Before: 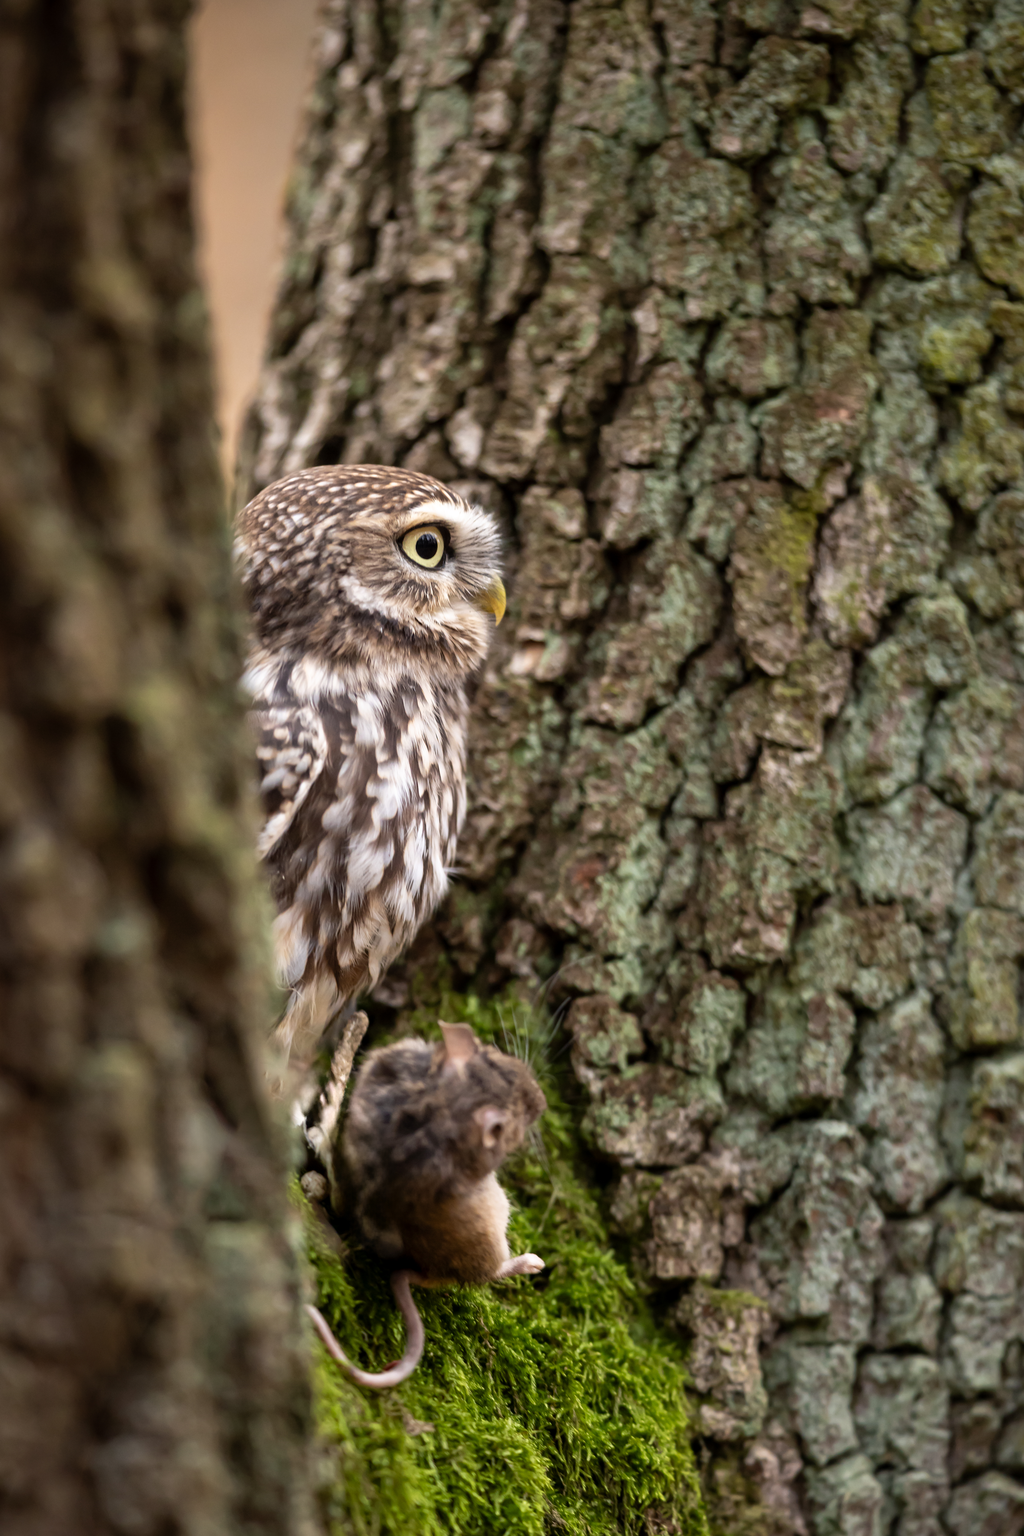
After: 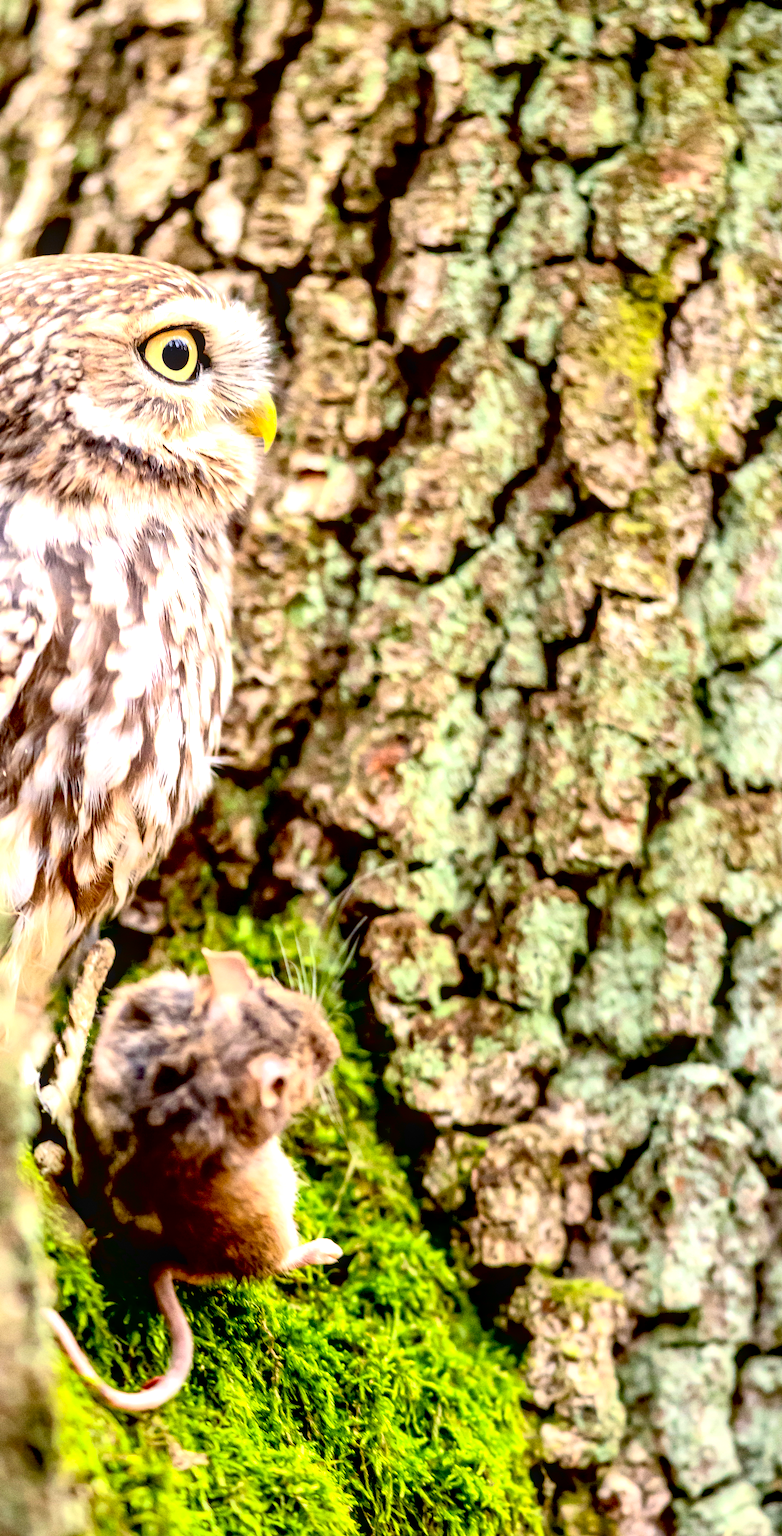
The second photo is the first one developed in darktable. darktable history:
exposure: black level correction 0.012, exposure 0.7 EV, compensate exposure bias true, compensate highlight preservation false
local contrast: detail 130%
crop and rotate: left 28.256%, top 17.734%, right 12.656%, bottom 3.573%
tone equalizer: on, module defaults
contrast brightness saturation: contrast 0.24, brightness 0.26, saturation 0.39
grain: on, module defaults
rotate and perspective: rotation -1.17°, automatic cropping off
